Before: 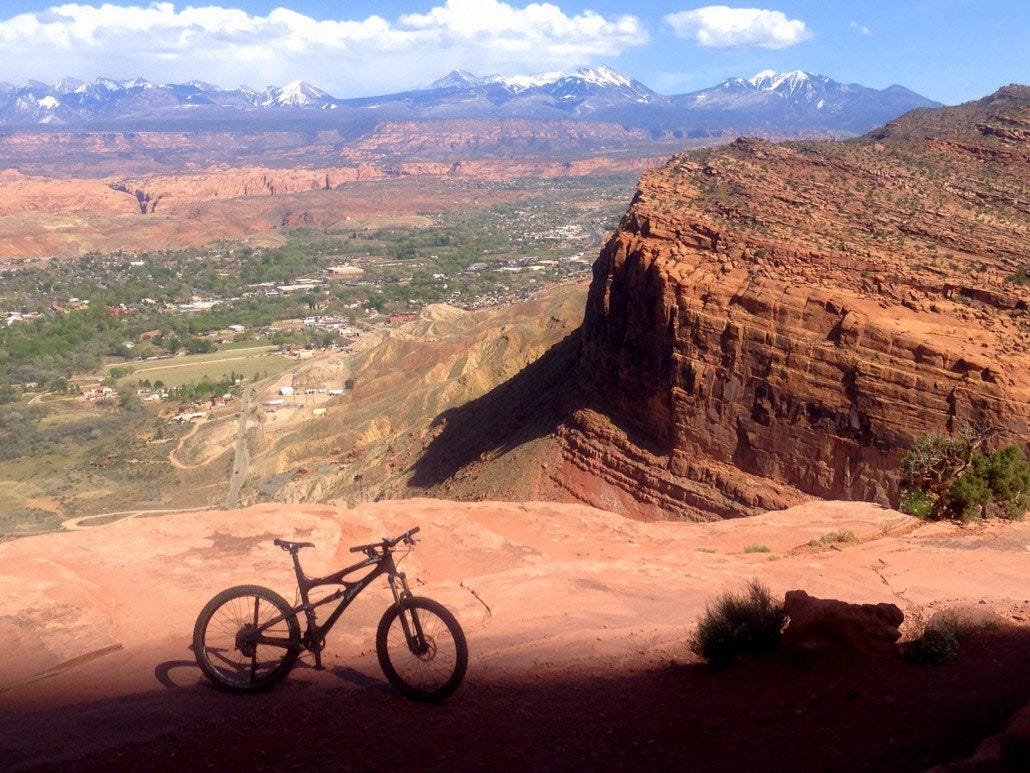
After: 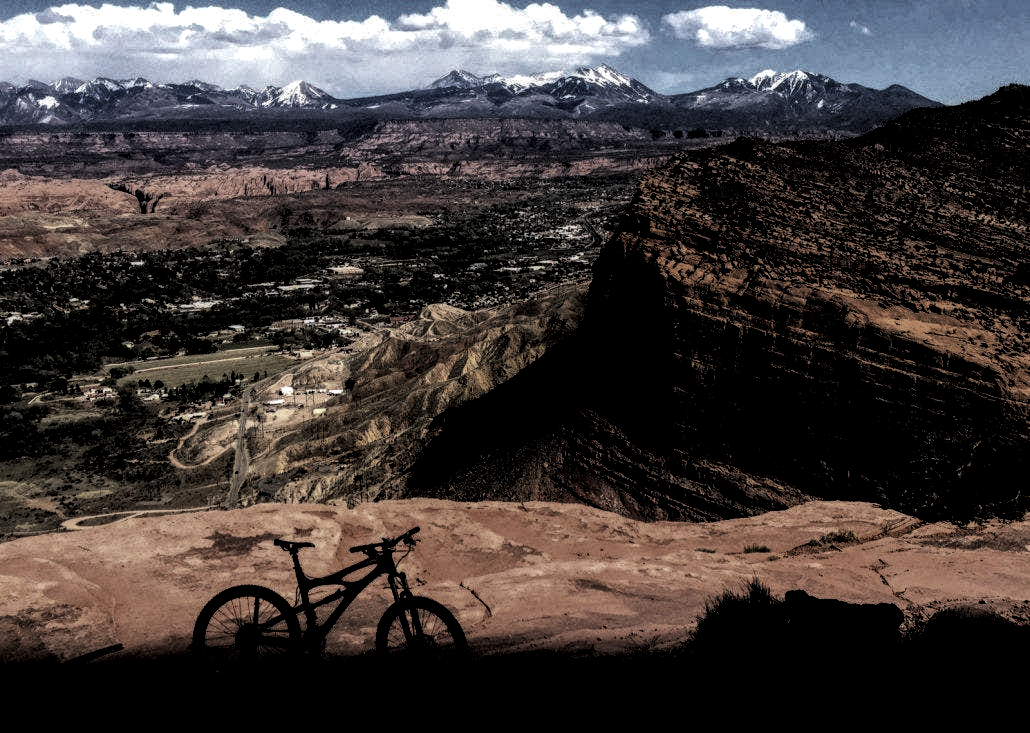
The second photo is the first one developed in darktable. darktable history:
crop and rotate: top 0%, bottom 5.097%
local contrast: highlights 19%, detail 186%
color zones: curves: ch0 [(0.27, 0.396) (0.563, 0.504) (0.75, 0.5) (0.787, 0.307)]
white balance: emerald 1
levels: levels [0.514, 0.759, 1]
color balance: lift [1.01, 1, 1, 1], gamma [1.097, 1, 1, 1], gain [0.85, 1, 1, 1]
